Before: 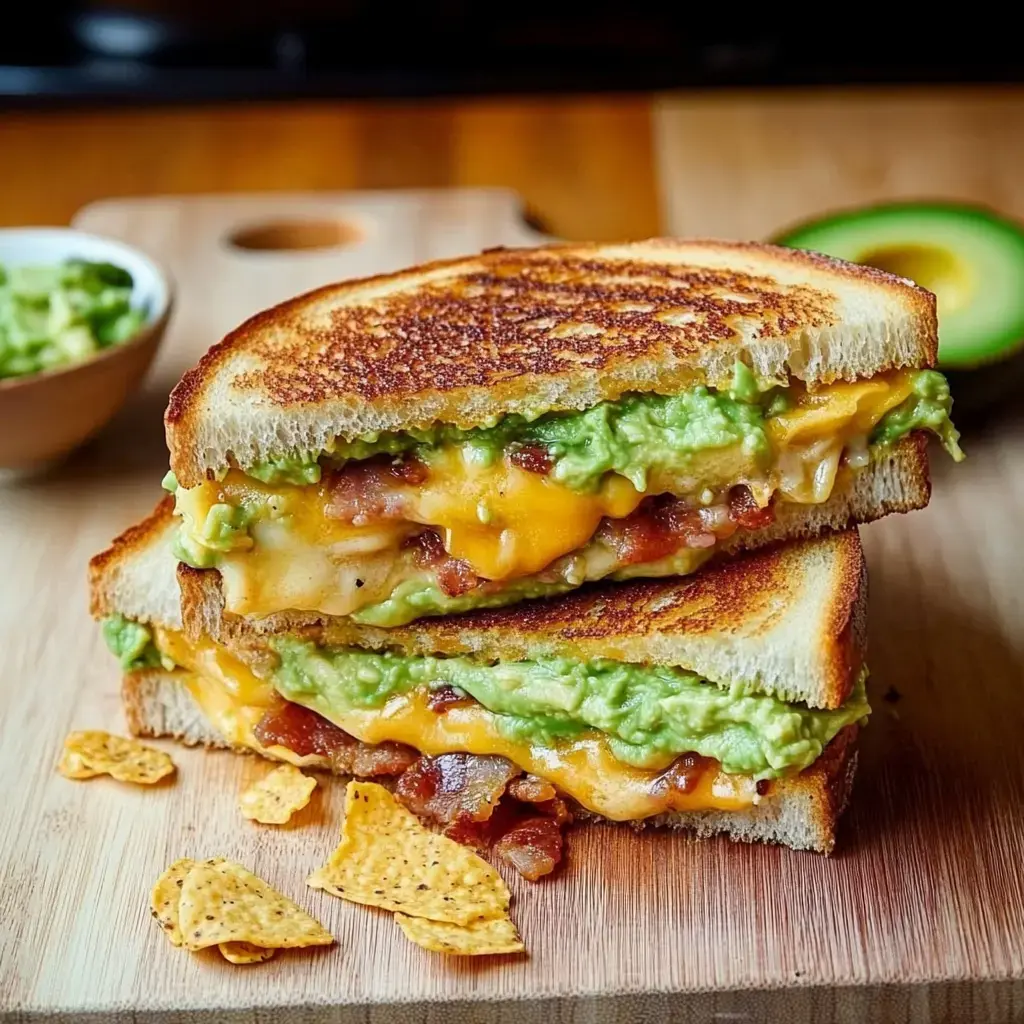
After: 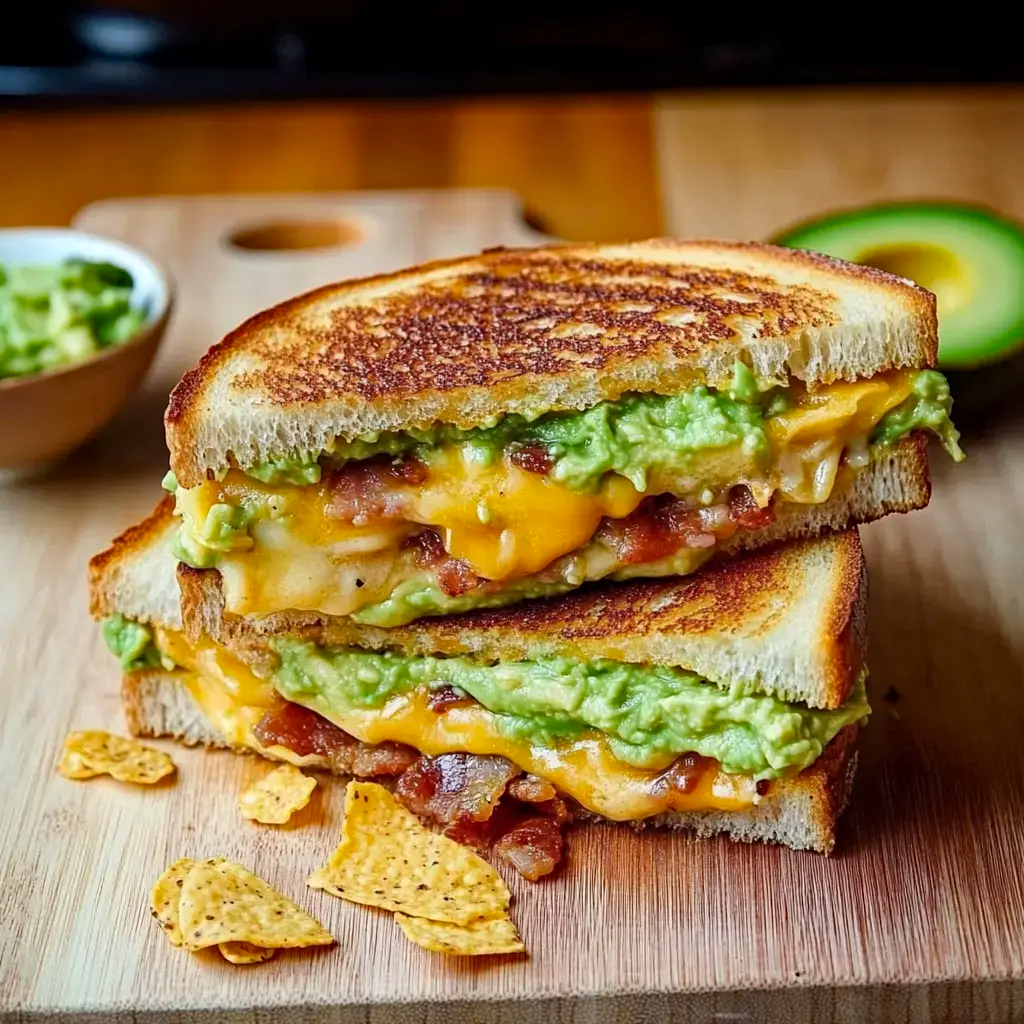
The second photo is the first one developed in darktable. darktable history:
haze removal: strength 0.284, distance 0.245, compatibility mode true, adaptive false
